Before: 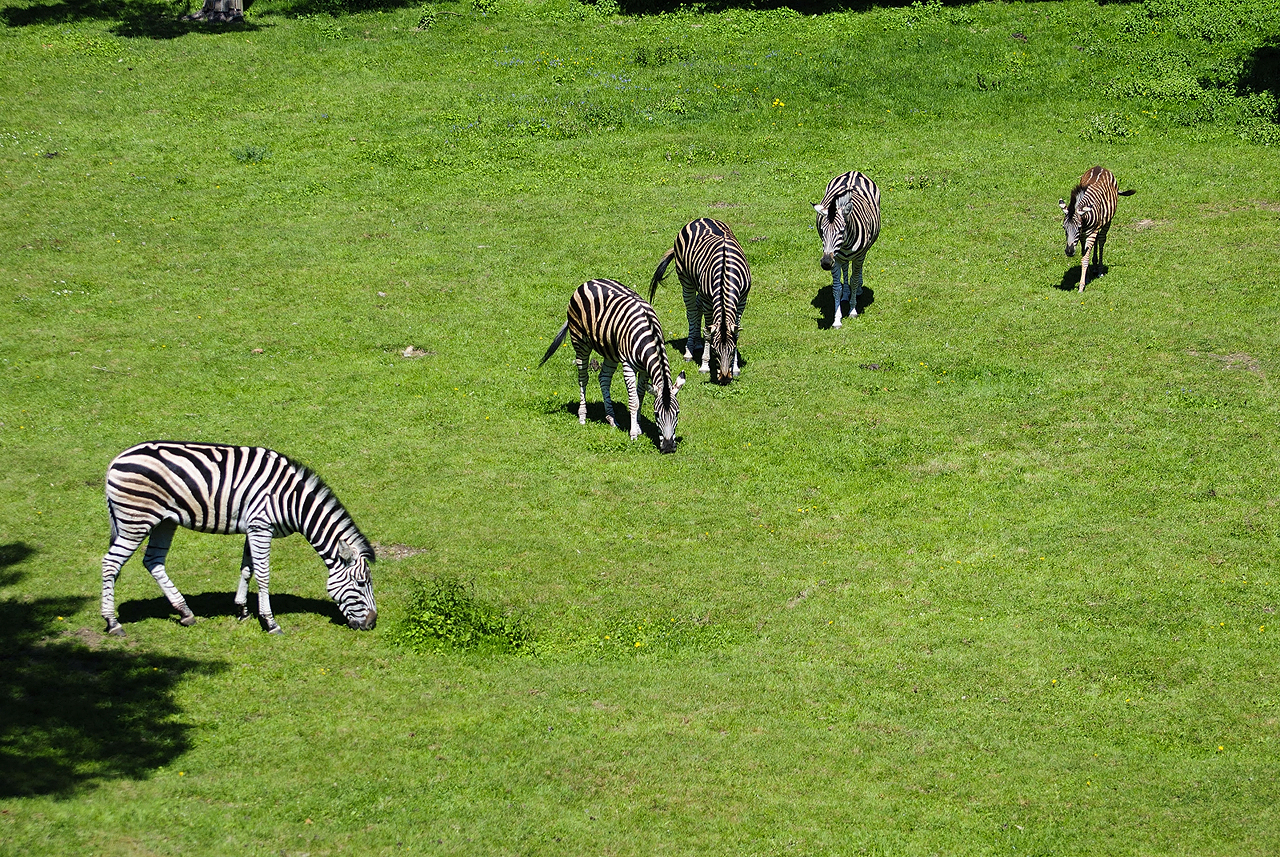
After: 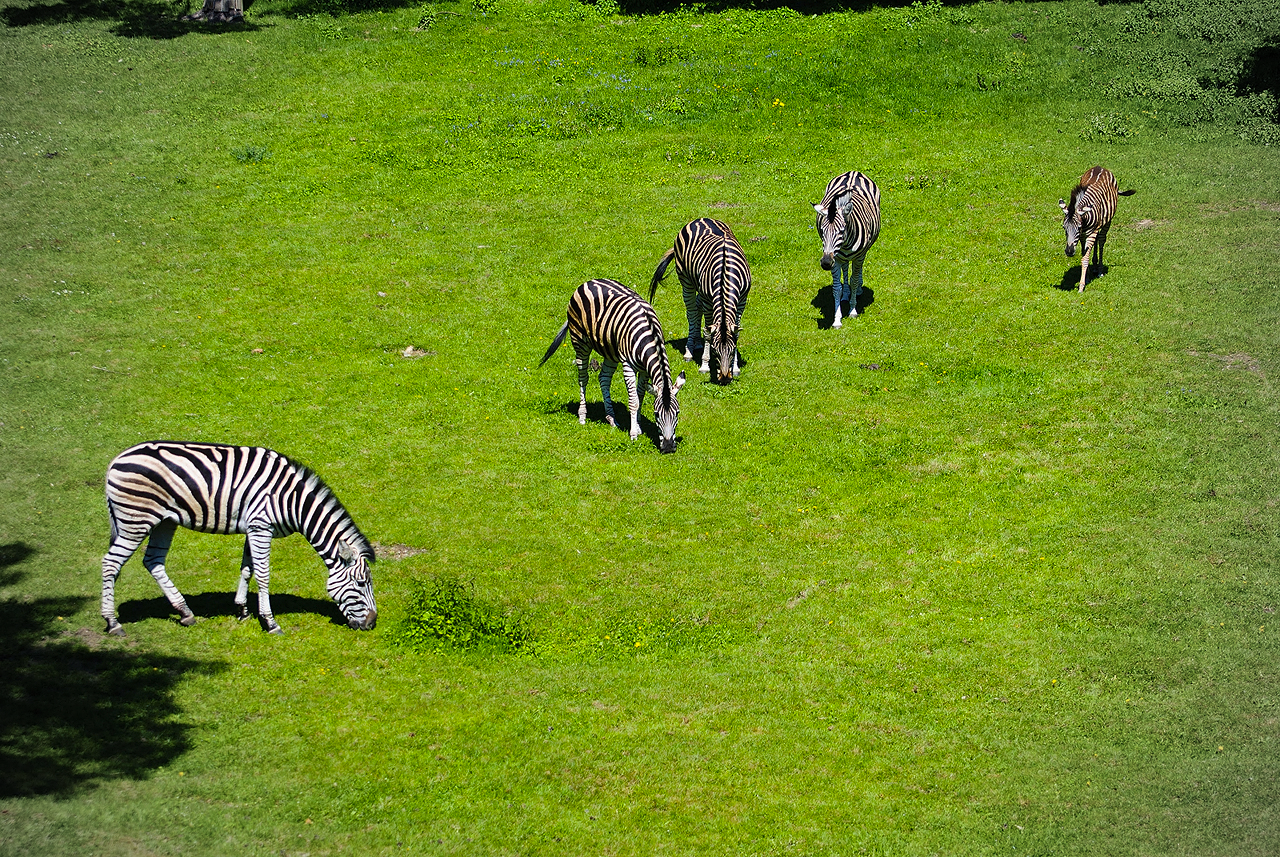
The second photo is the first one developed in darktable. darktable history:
vignetting: fall-off start 66.93%, brightness -0.264, width/height ratio 1.019
color balance rgb: perceptual saturation grading › global saturation 25.92%, global vibrance 10.837%
